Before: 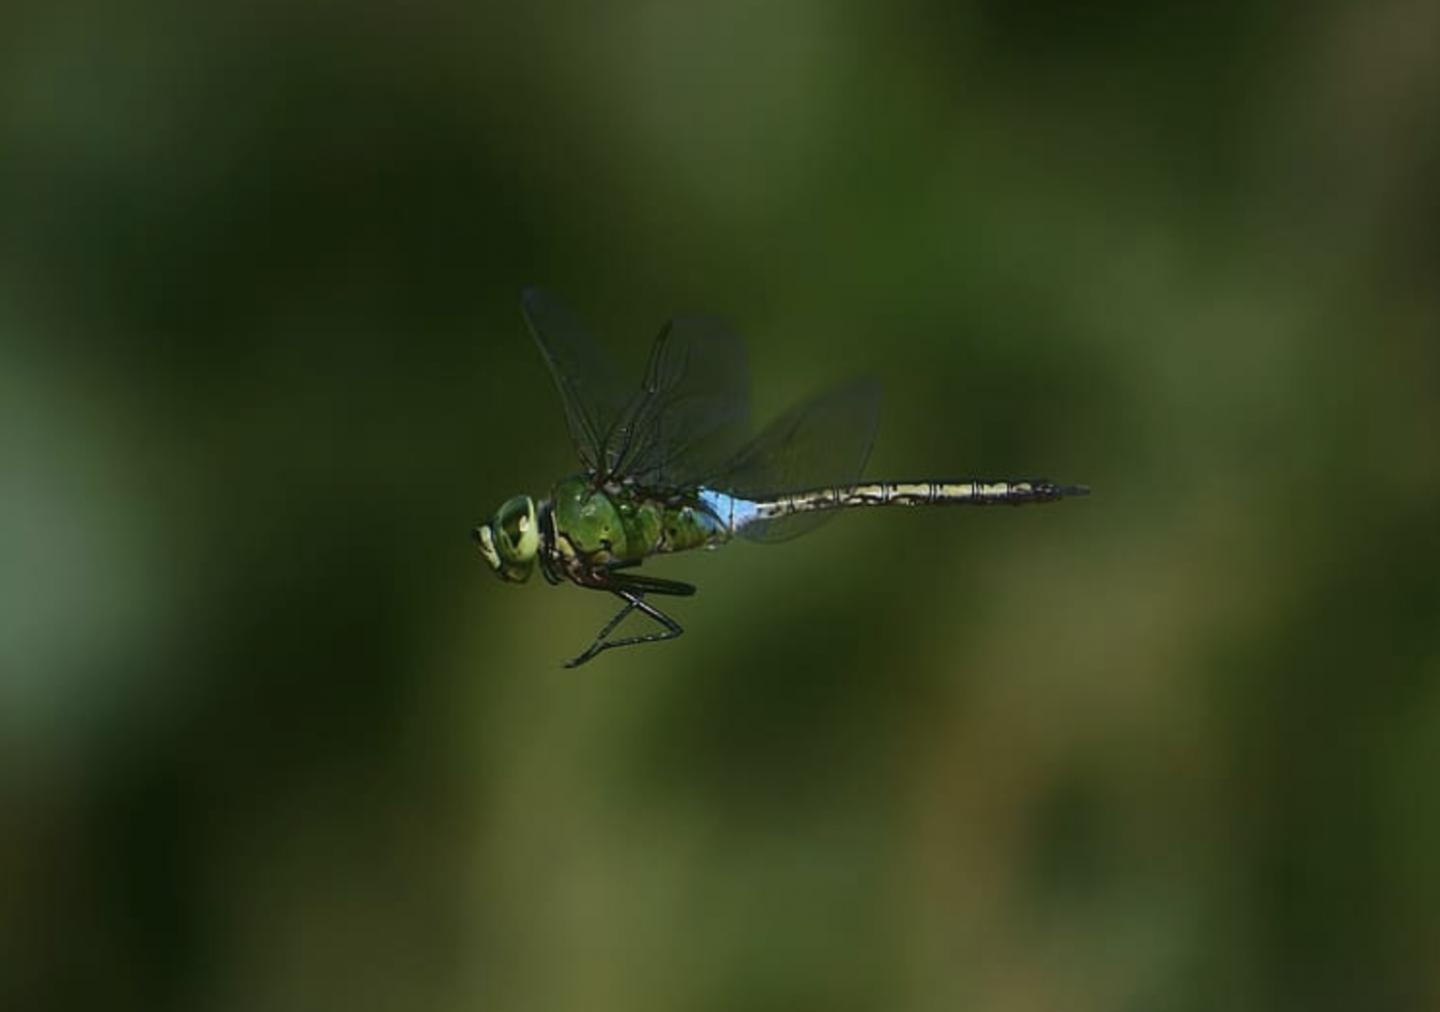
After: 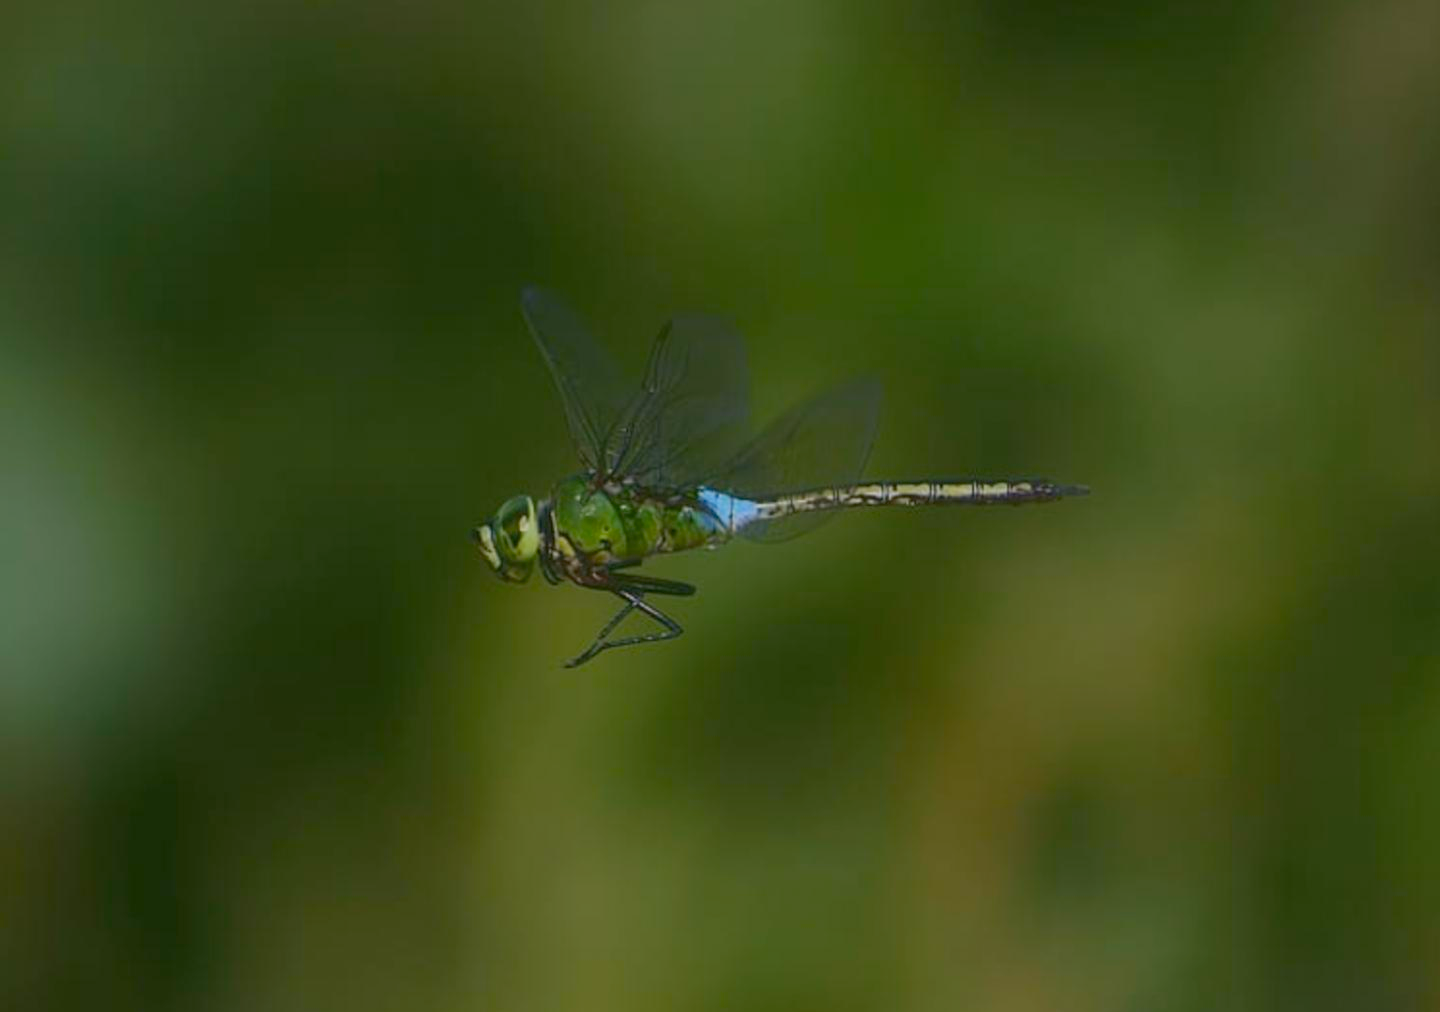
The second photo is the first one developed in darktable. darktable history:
color balance rgb: perceptual saturation grading › global saturation 25.627%, contrast -29.44%
